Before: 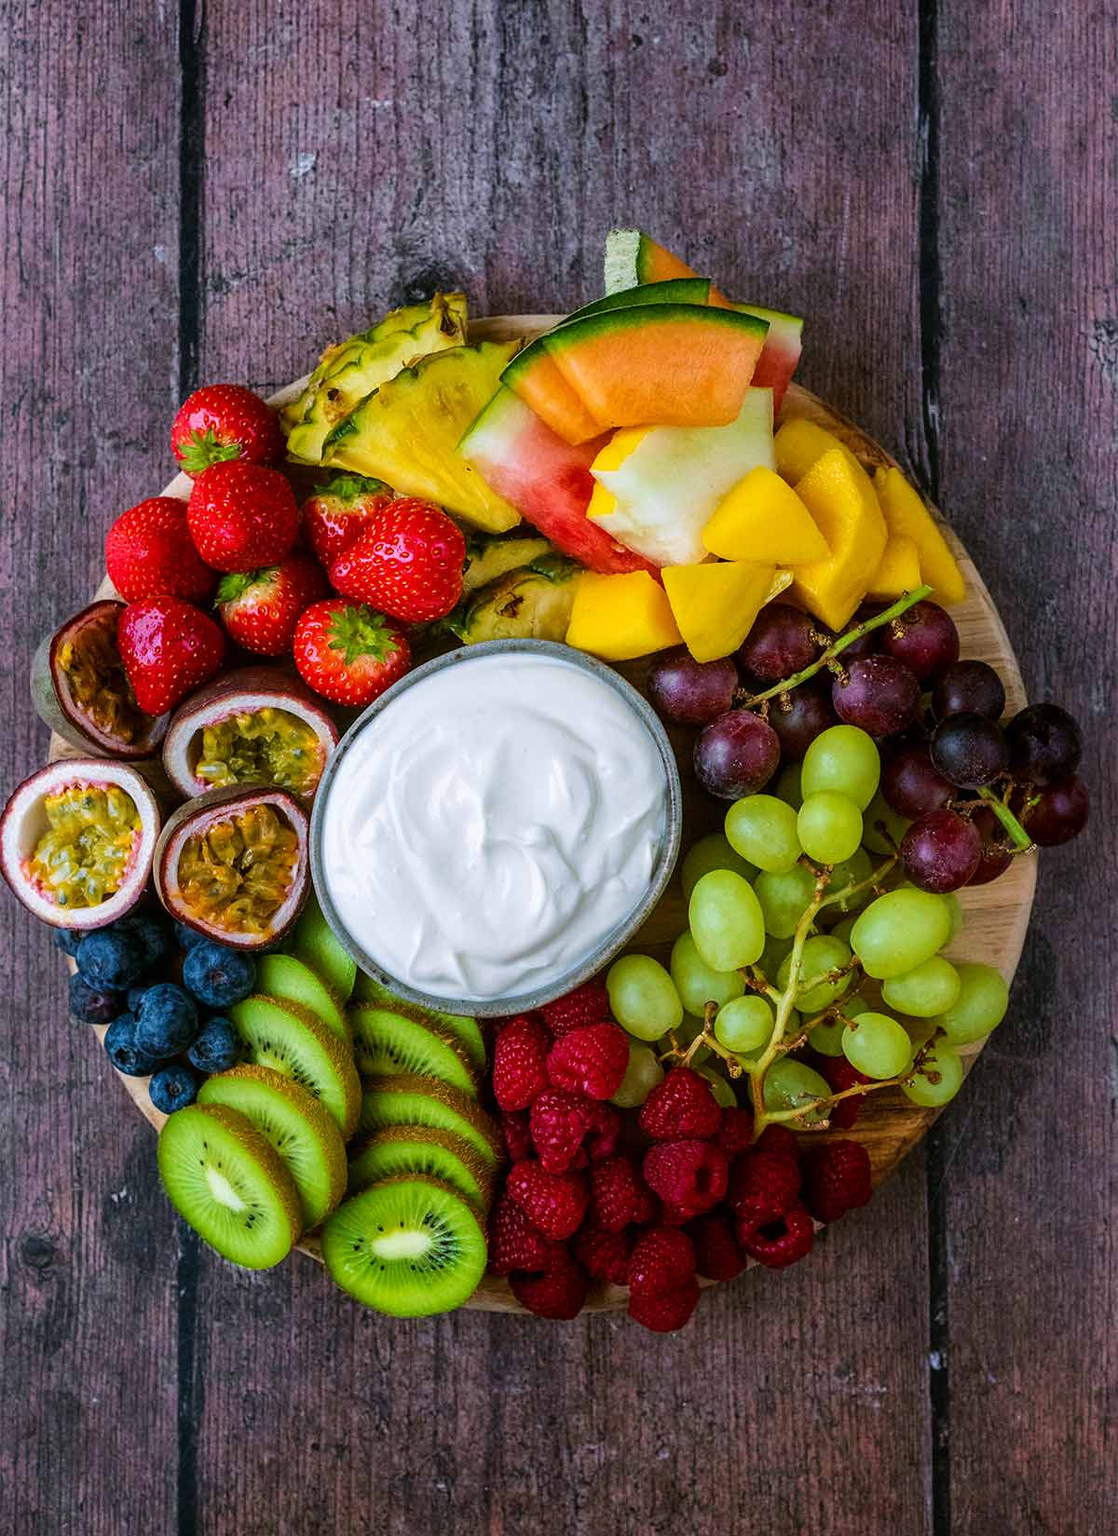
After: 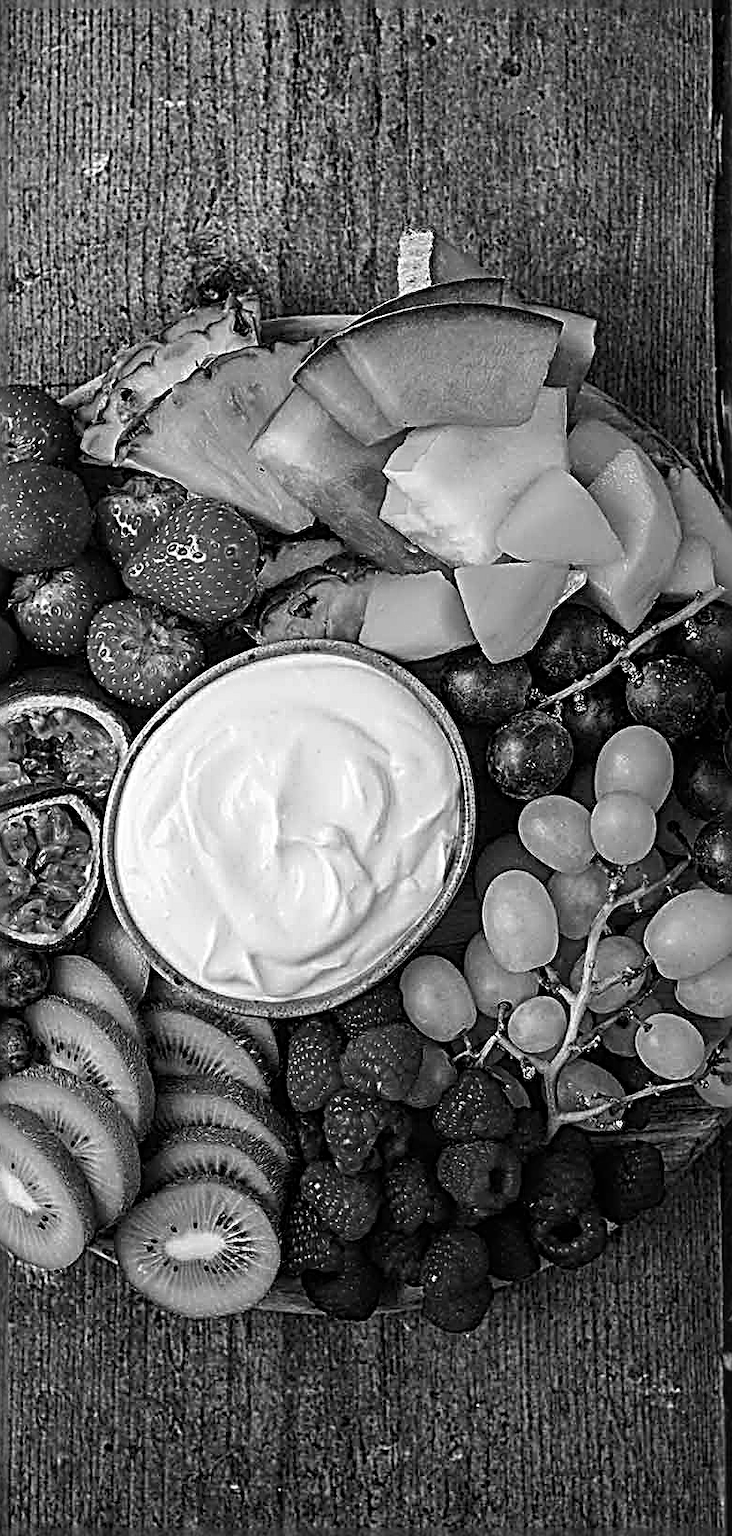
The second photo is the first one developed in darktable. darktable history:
sharpen: radius 3.21, amount 1.727
color calibration: output gray [0.21, 0.42, 0.37, 0], x 0.37, y 0.382, temperature 4316.53 K
crop and rotate: left 18.554%, right 15.879%
velvia: on, module defaults
color balance rgb: power › hue 214.43°, perceptual saturation grading › global saturation 28.208%, perceptual saturation grading › highlights -24.907%, perceptual saturation grading › mid-tones 24.844%, perceptual saturation grading › shadows 49.385%
